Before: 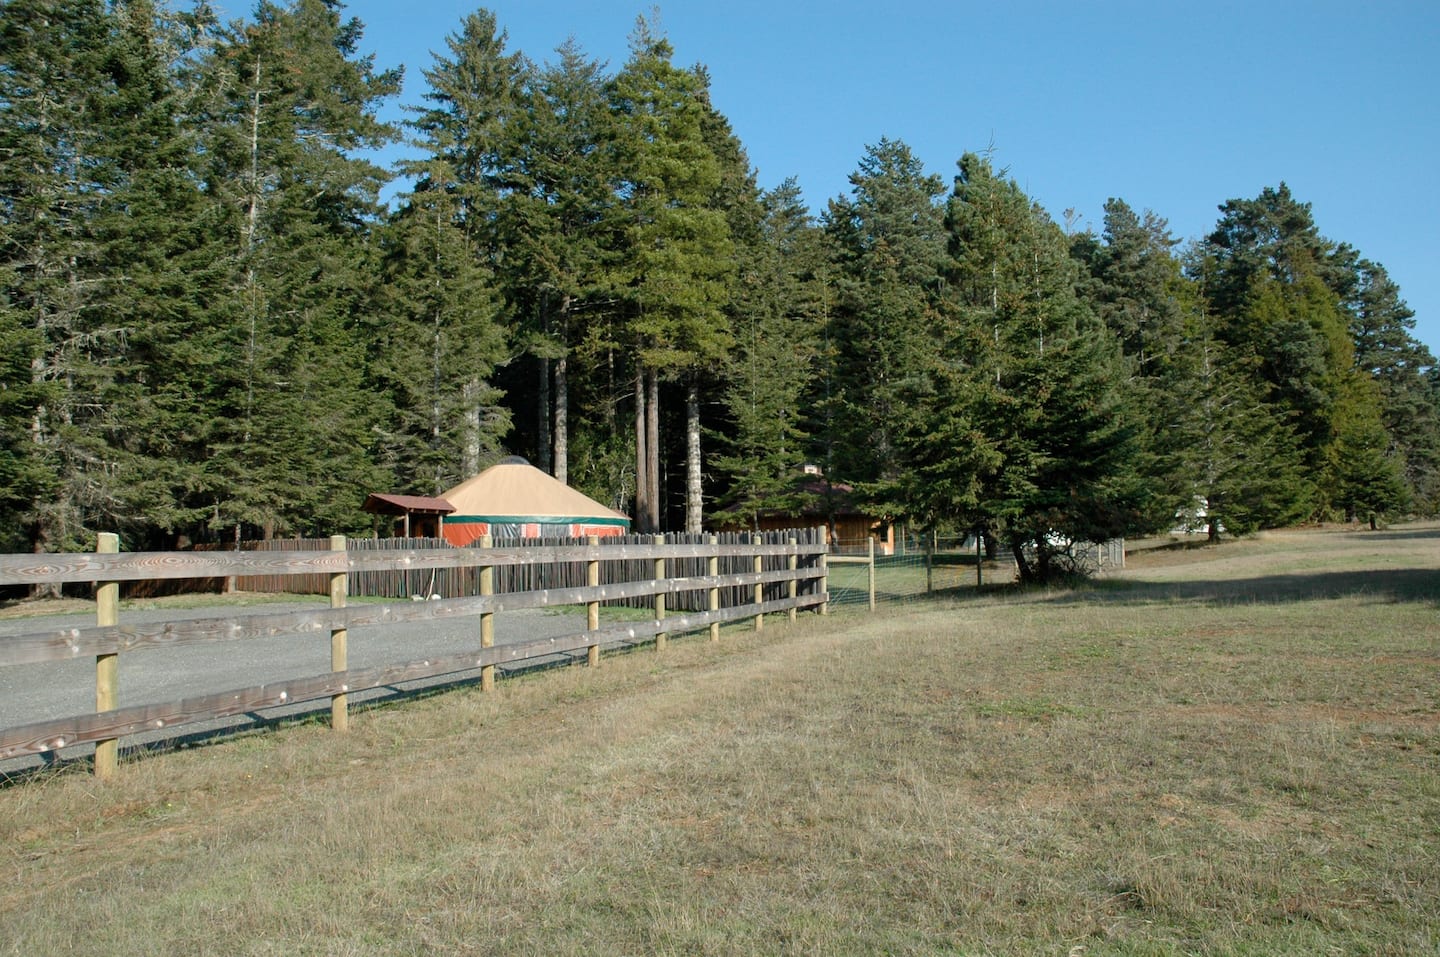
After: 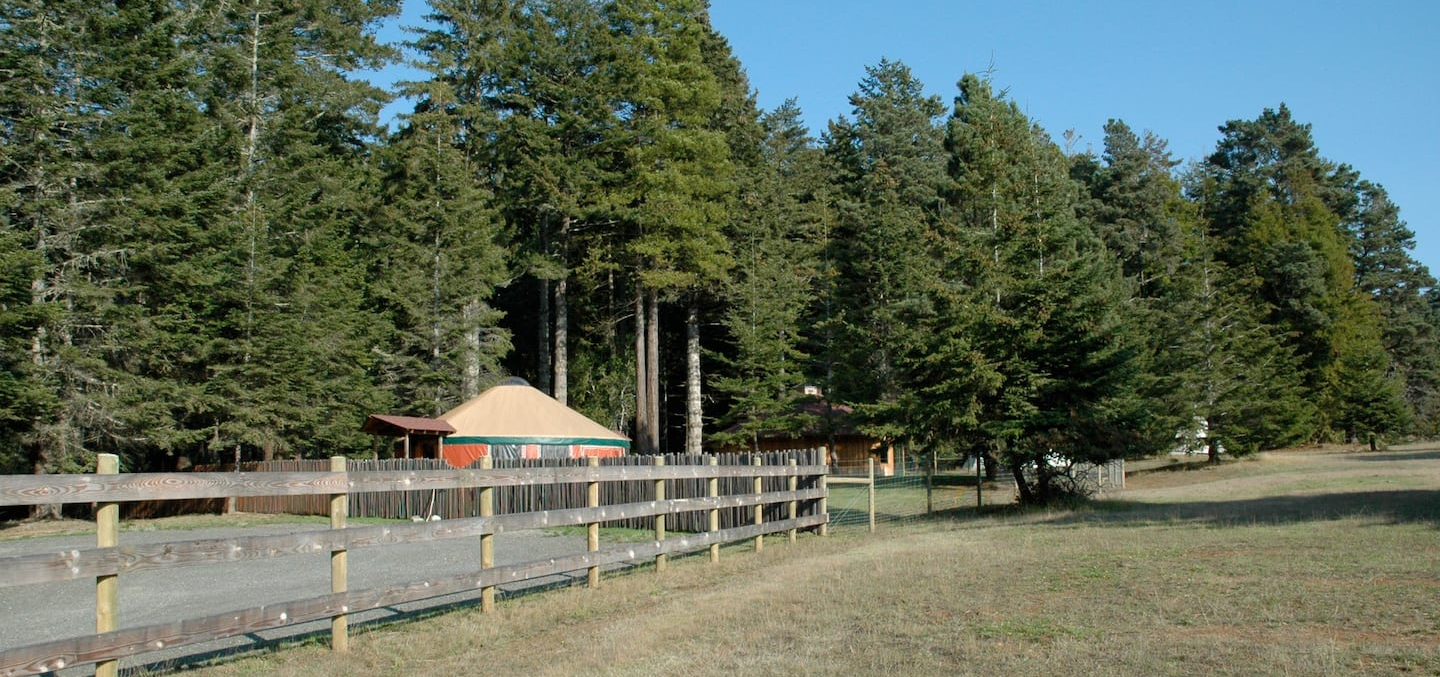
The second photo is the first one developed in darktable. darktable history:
crop and rotate: top 8.33%, bottom 20.91%
